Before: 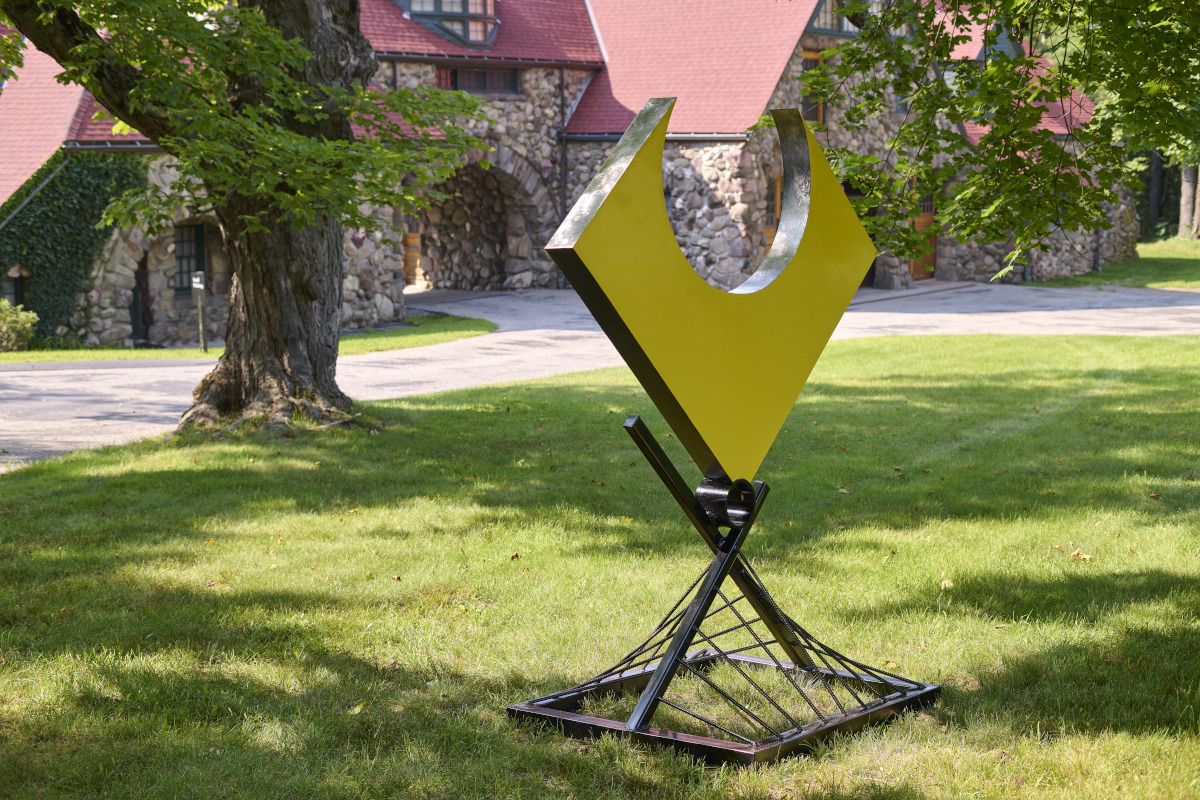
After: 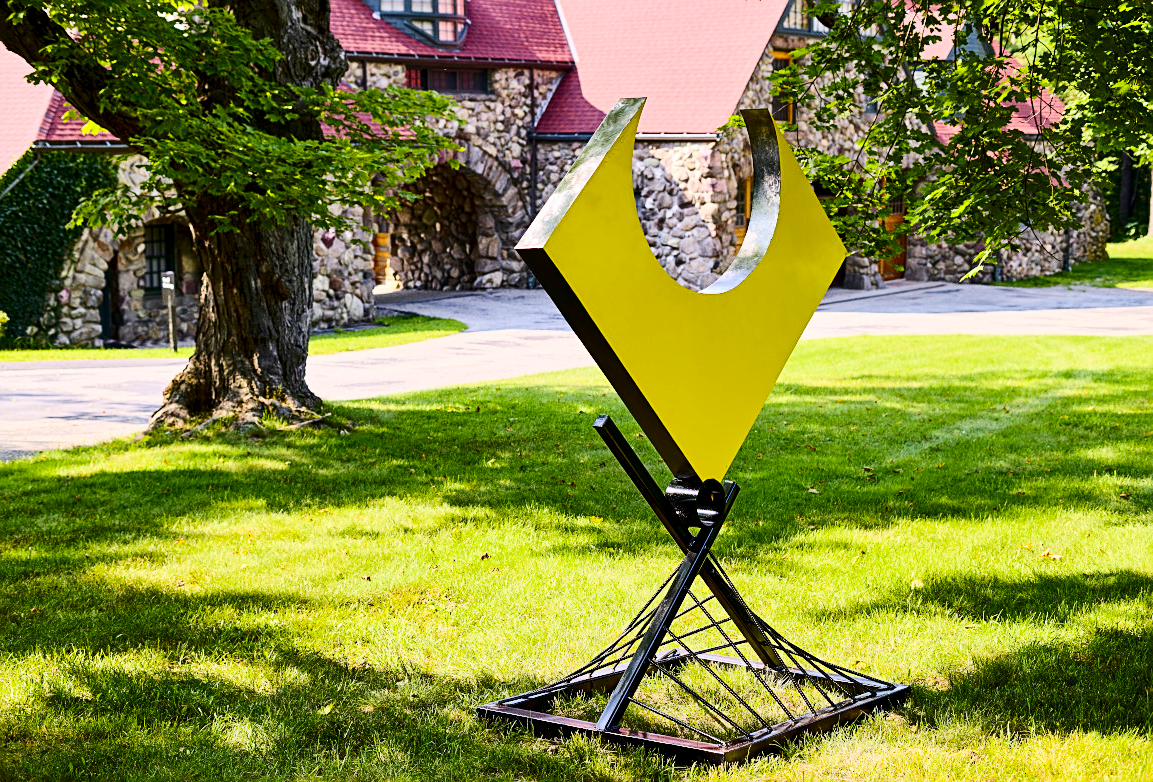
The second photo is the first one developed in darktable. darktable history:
local contrast: highlights 106%, shadows 98%, detail 119%, midtone range 0.2
color balance rgb: shadows lift › chroma 0.913%, shadows lift › hue 109.95°, perceptual saturation grading › global saturation 30.813%, global vibrance 14.857%
filmic rgb: black relative exposure -7.65 EV, white relative exposure 4.56 EV, threshold 3 EV, hardness 3.61, enable highlight reconstruction true
crop and rotate: left 2.578%, right 1.278%, bottom 2.132%
exposure: exposure 0.606 EV, compensate highlight preservation false
contrast brightness saturation: contrast 0.338, brightness -0.082, saturation 0.169
sharpen: on, module defaults
